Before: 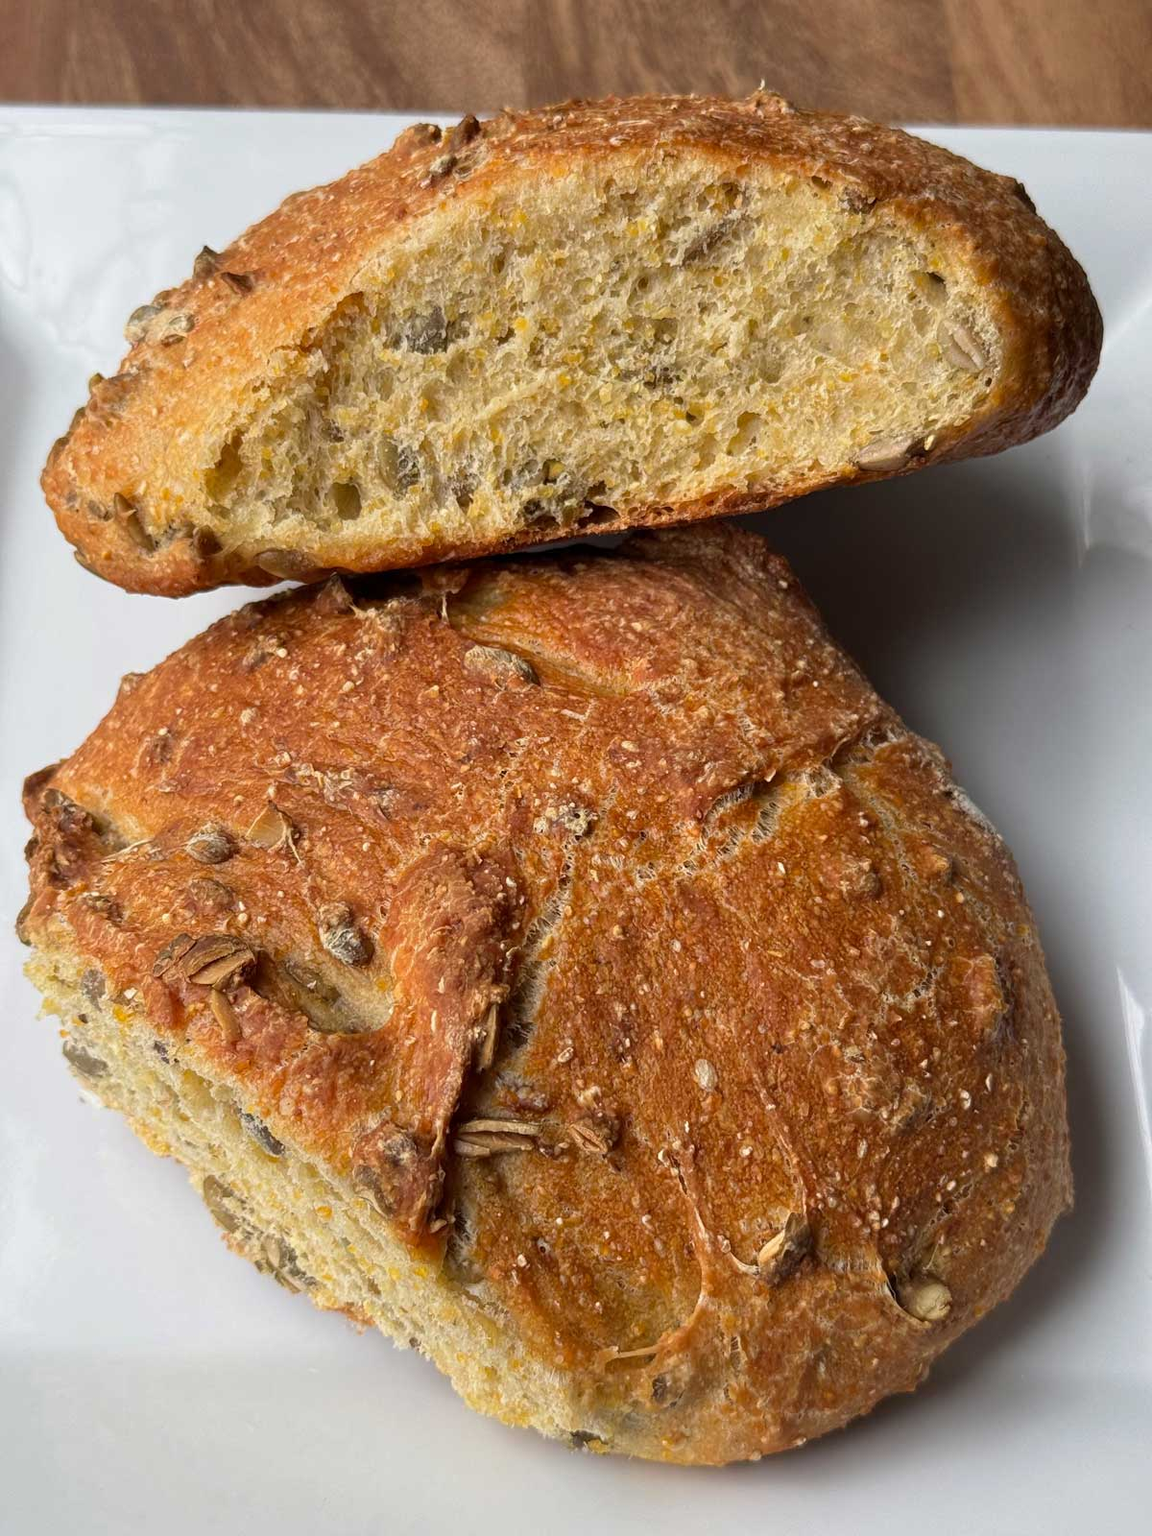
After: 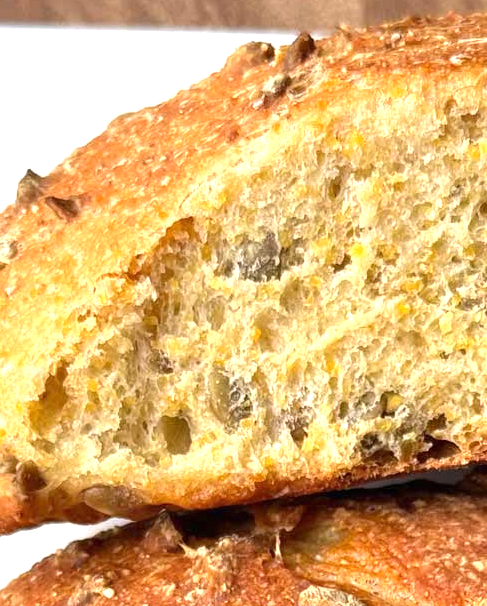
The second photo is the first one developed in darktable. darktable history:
crop: left 15.452%, top 5.459%, right 43.956%, bottom 56.62%
exposure: black level correction 0, exposure 1 EV, compensate exposure bias true, compensate highlight preservation false
